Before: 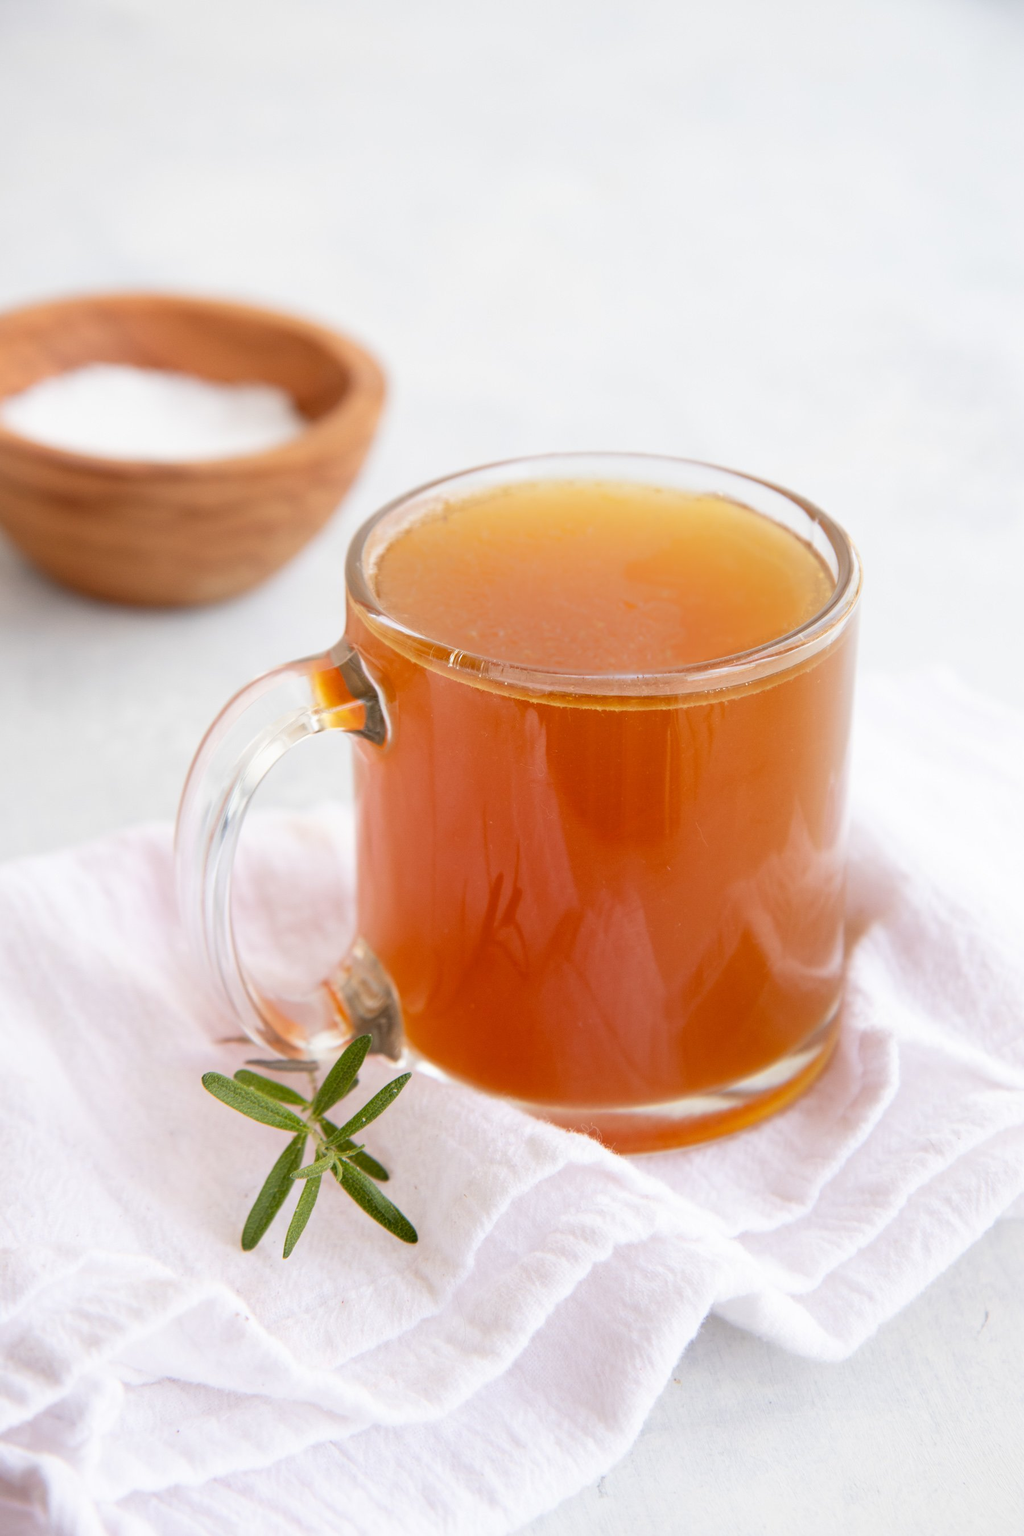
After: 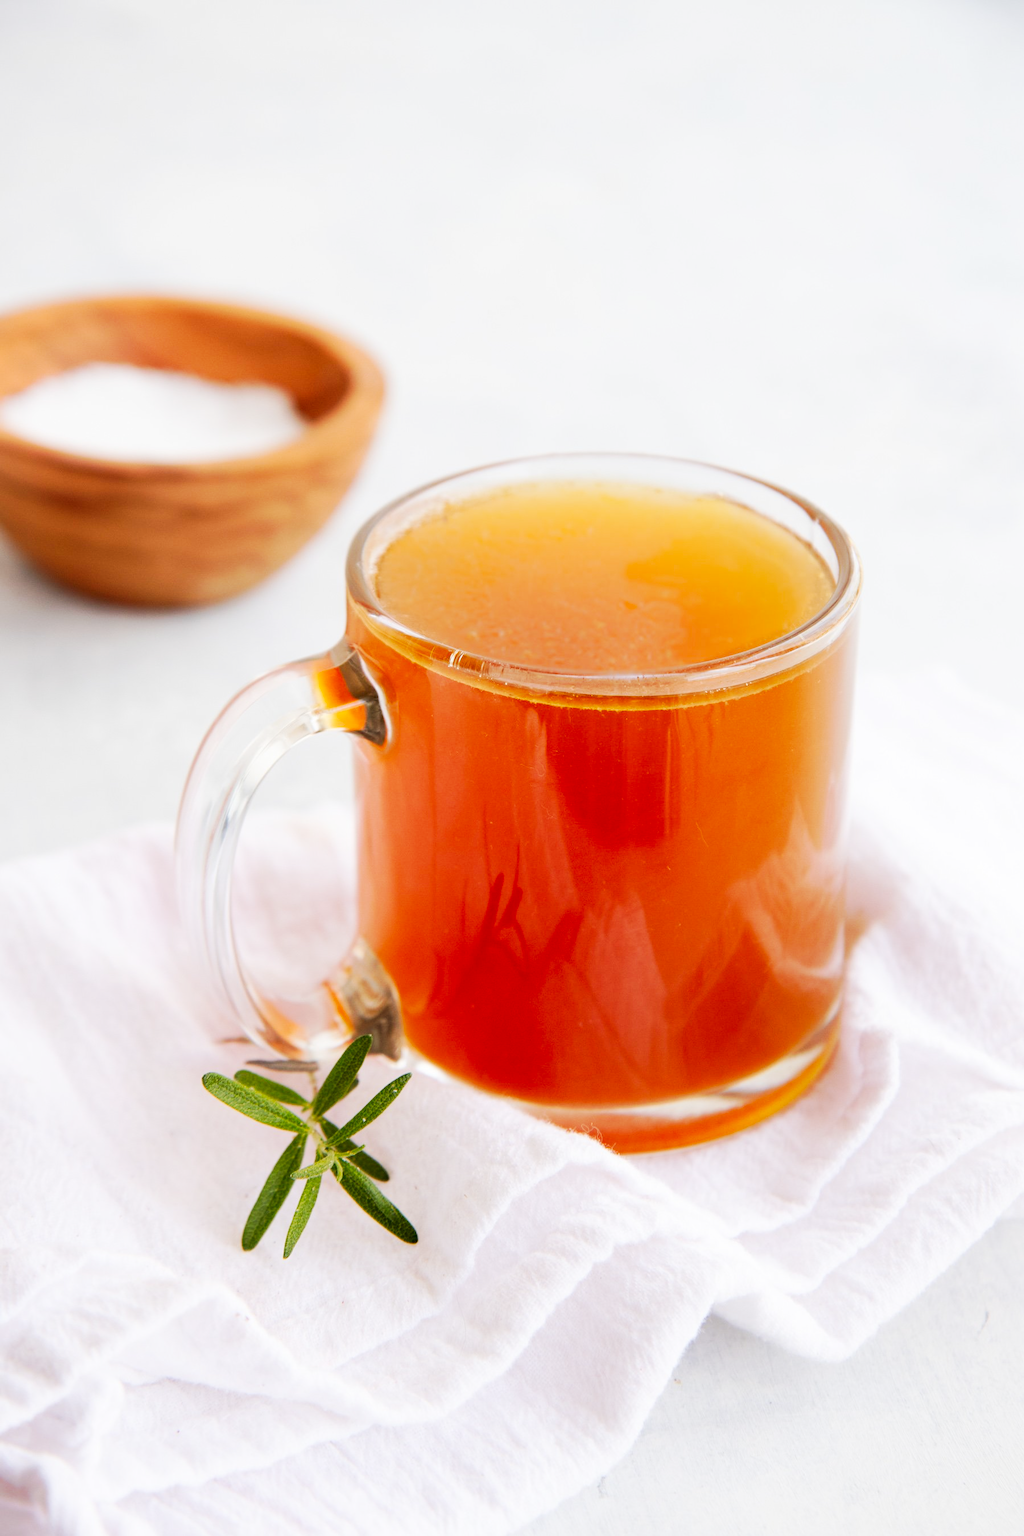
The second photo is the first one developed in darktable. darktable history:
tone equalizer: on, module defaults
tone curve: curves: ch0 [(0, 0) (0.003, 0.016) (0.011, 0.016) (0.025, 0.016) (0.044, 0.016) (0.069, 0.016) (0.1, 0.026) (0.136, 0.047) (0.177, 0.088) (0.224, 0.14) (0.277, 0.2) (0.335, 0.276) (0.399, 0.37) (0.468, 0.47) (0.543, 0.583) (0.623, 0.698) (0.709, 0.779) (0.801, 0.858) (0.898, 0.929) (1, 1)], preserve colors none
